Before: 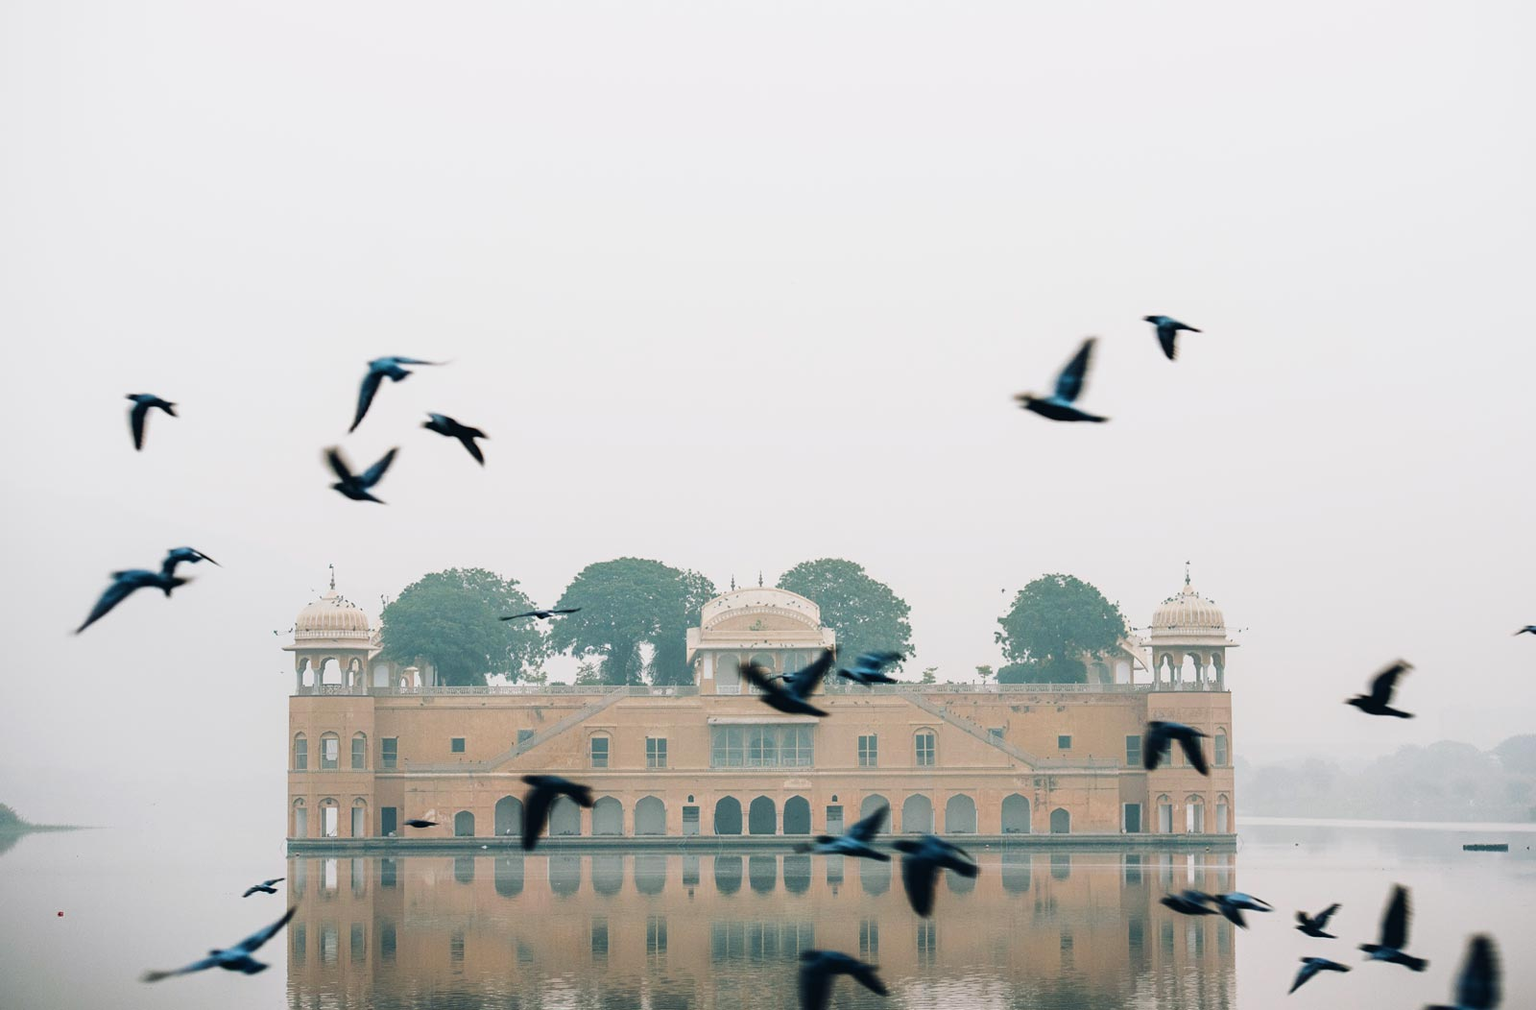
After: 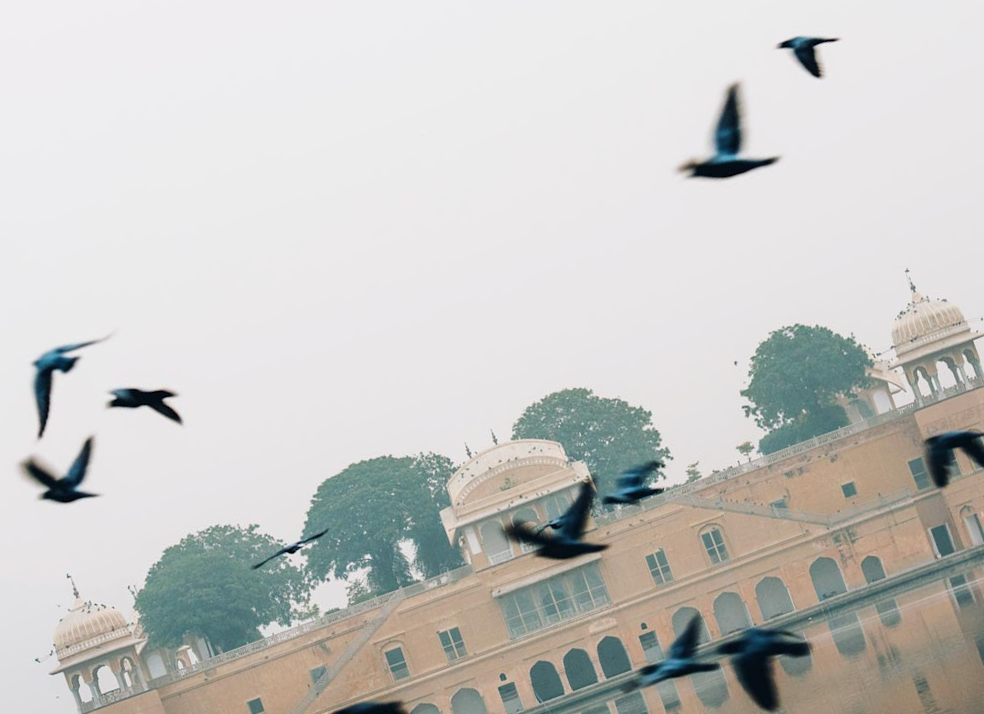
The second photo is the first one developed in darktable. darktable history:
crop and rotate: angle 19.77°, left 6.823%, right 3.658%, bottom 1.145%
